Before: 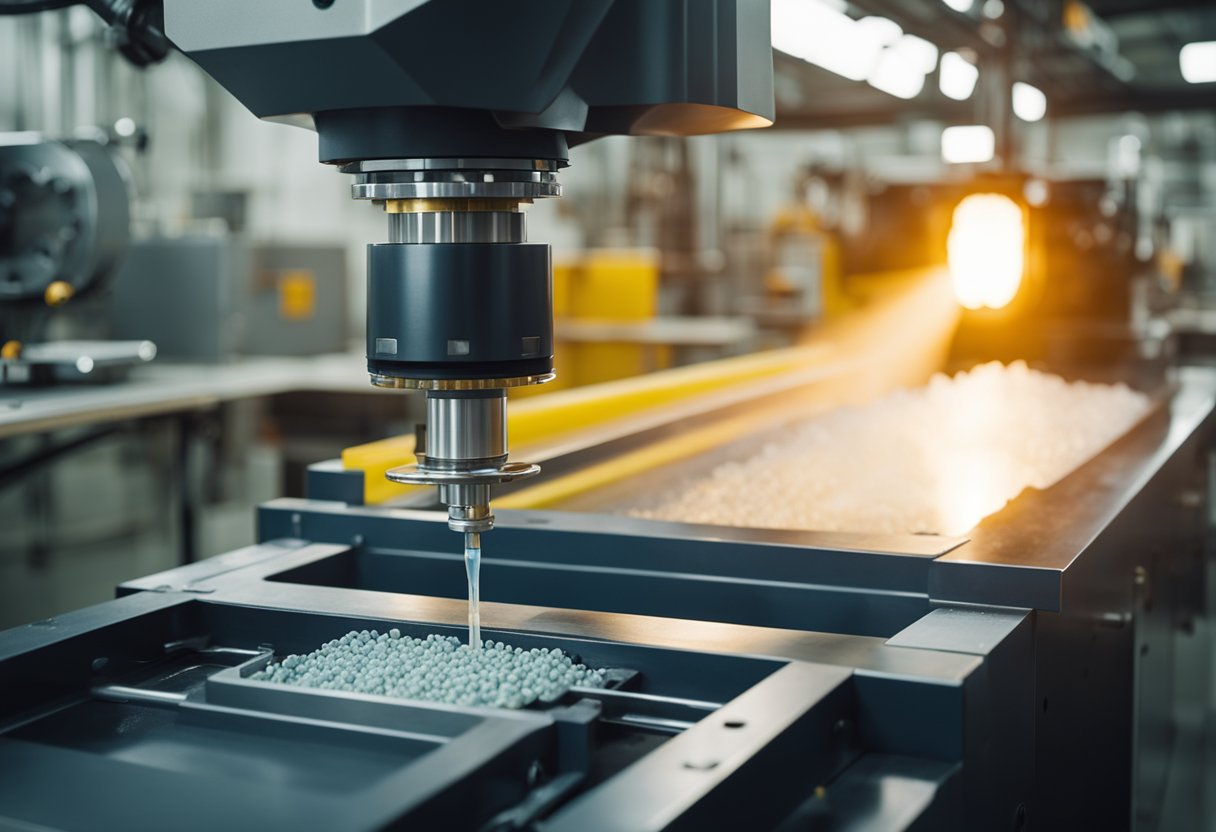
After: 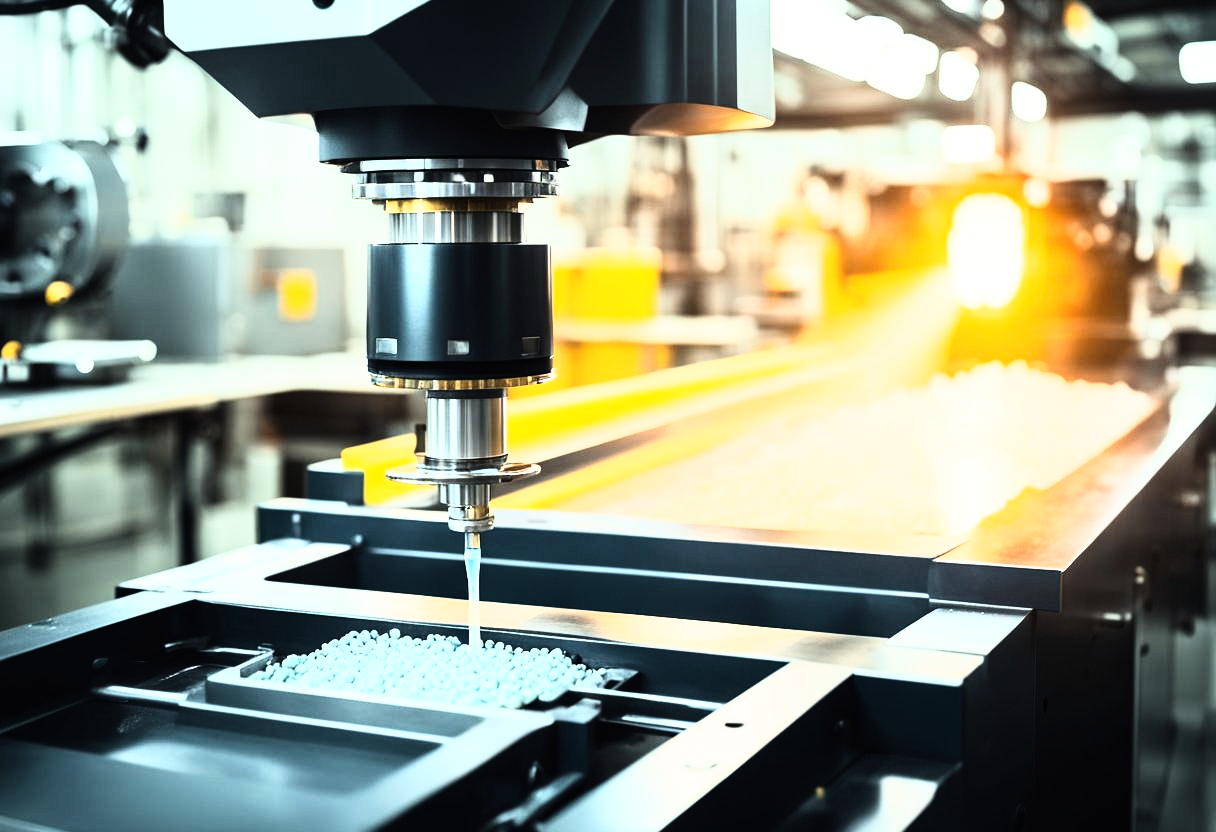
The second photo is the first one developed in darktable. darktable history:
base curve: curves: ch0 [(0, 0) (0.557, 0.834) (1, 1)]
exposure: compensate highlight preservation false
rgb curve: curves: ch0 [(0, 0) (0.21, 0.15) (0.24, 0.21) (0.5, 0.75) (0.75, 0.96) (0.89, 0.99) (1, 1)]; ch1 [(0, 0.02) (0.21, 0.13) (0.25, 0.2) (0.5, 0.67) (0.75, 0.9) (0.89, 0.97) (1, 1)]; ch2 [(0, 0.02) (0.21, 0.13) (0.25, 0.2) (0.5, 0.67) (0.75, 0.9) (0.89, 0.97) (1, 1)], compensate middle gray true
